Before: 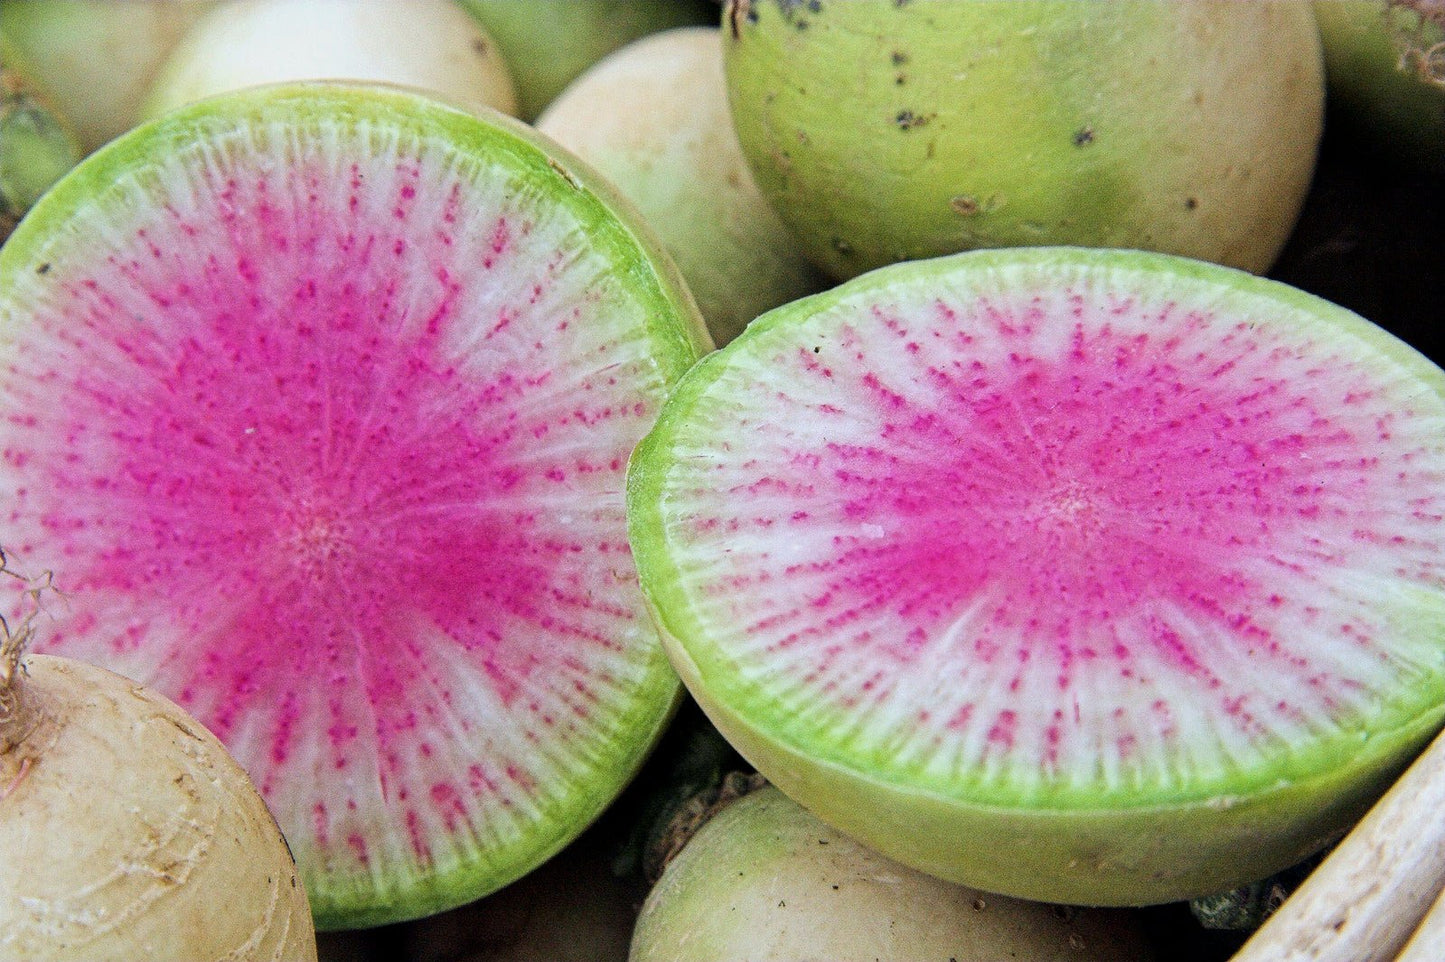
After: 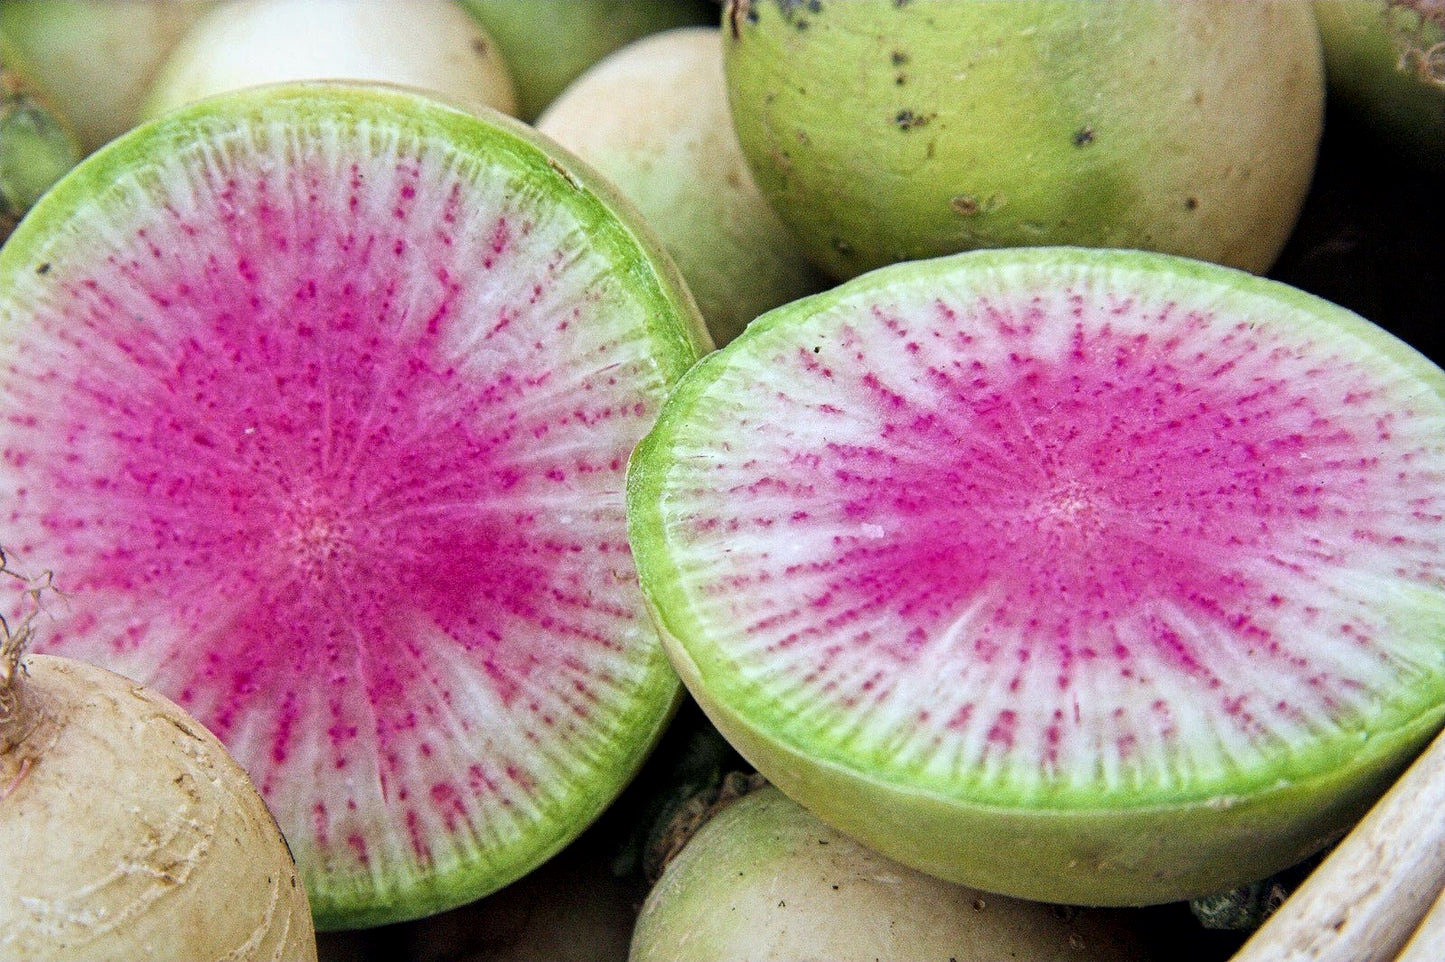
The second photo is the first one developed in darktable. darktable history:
local contrast: mode bilateral grid, contrast 21, coarseness 99, detail 150%, midtone range 0.2
